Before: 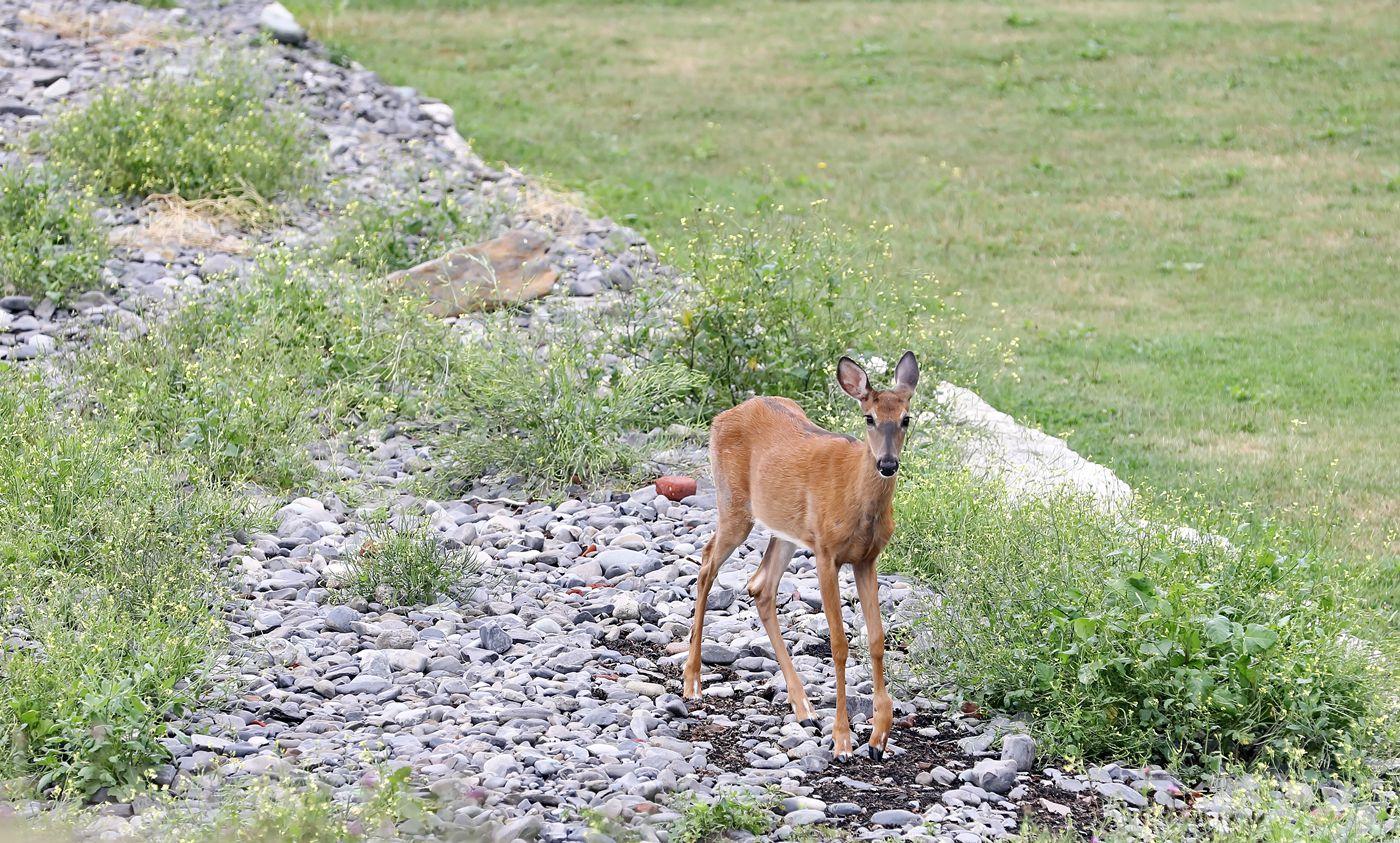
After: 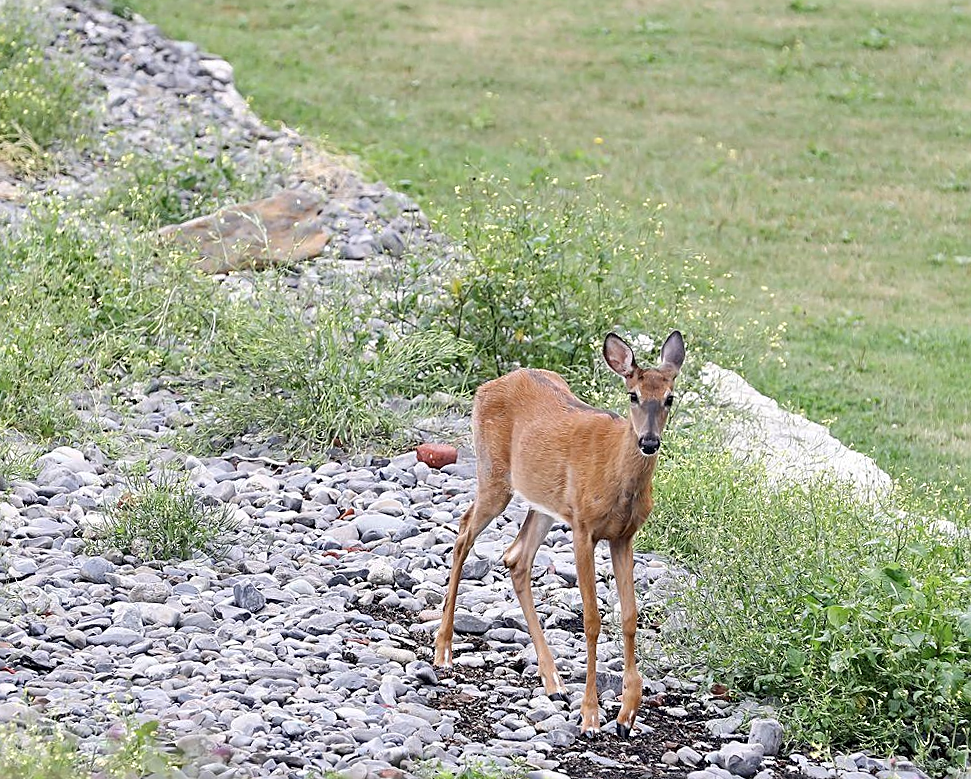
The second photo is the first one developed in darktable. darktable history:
contrast brightness saturation: saturation -0.05
crop and rotate: angle -2.83°, left 14.225%, top 0.031%, right 10.759%, bottom 0.074%
sharpen: on, module defaults
